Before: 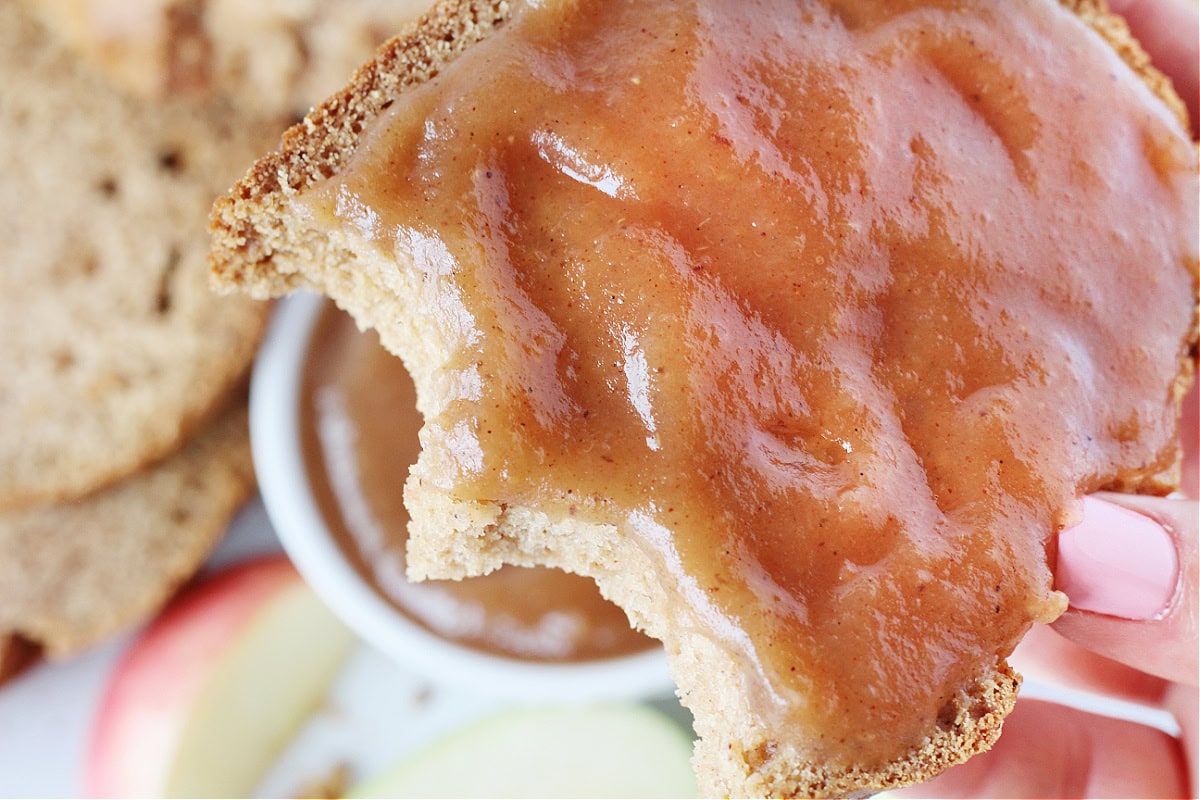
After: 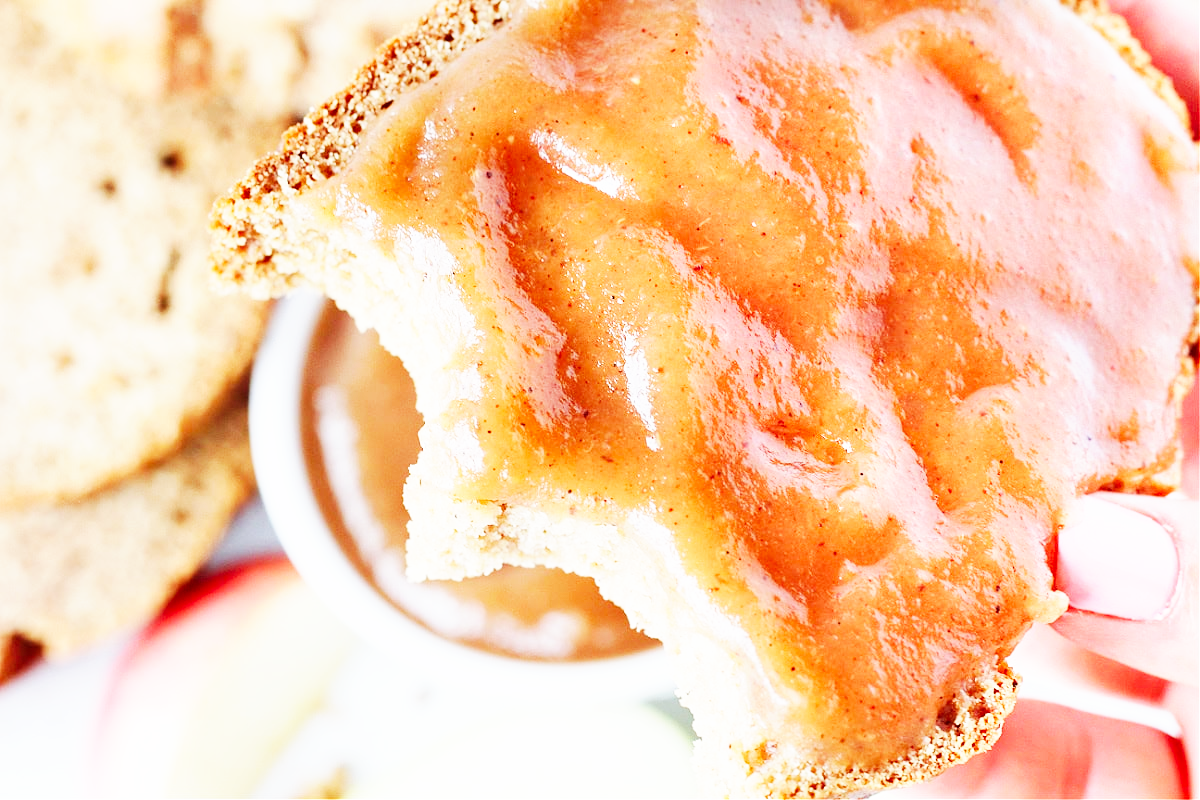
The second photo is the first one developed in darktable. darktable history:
base curve: curves: ch0 [(0, 0) (0.007, 0.004) (0.027, 0.03) (0.046, 0.07) (0.207, 0.54) (0.442, 0.872) (0.673, 0.972) (1, 1)], preserve colors none
exposure: exposure -0.072 EV, compensate highlight preservation false
